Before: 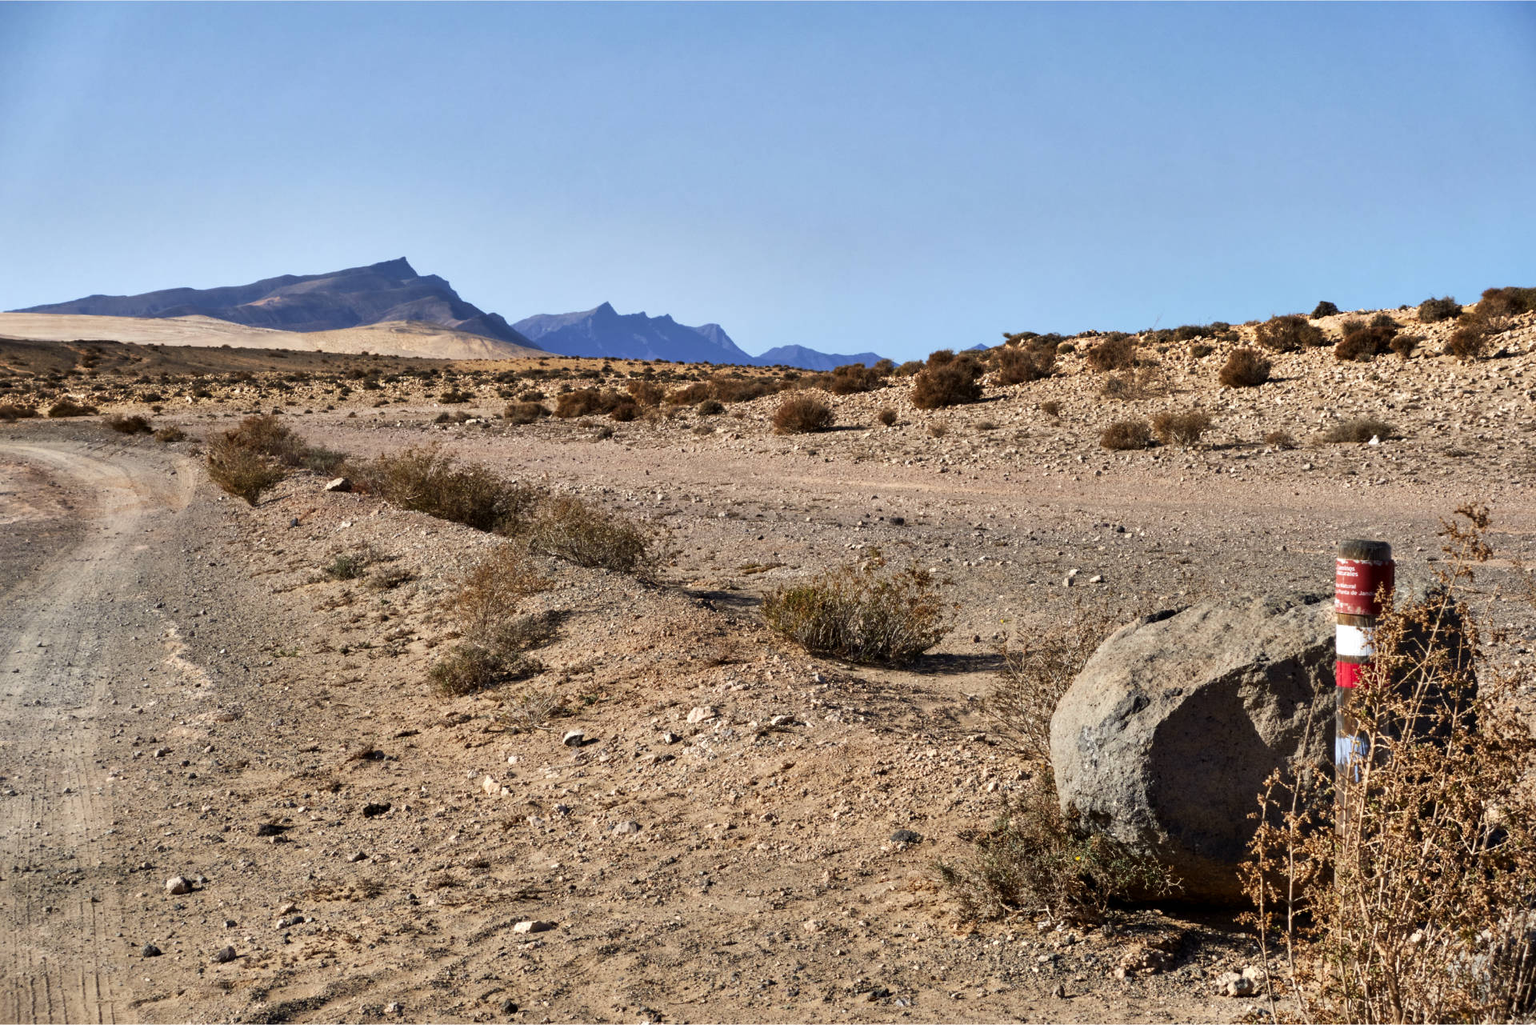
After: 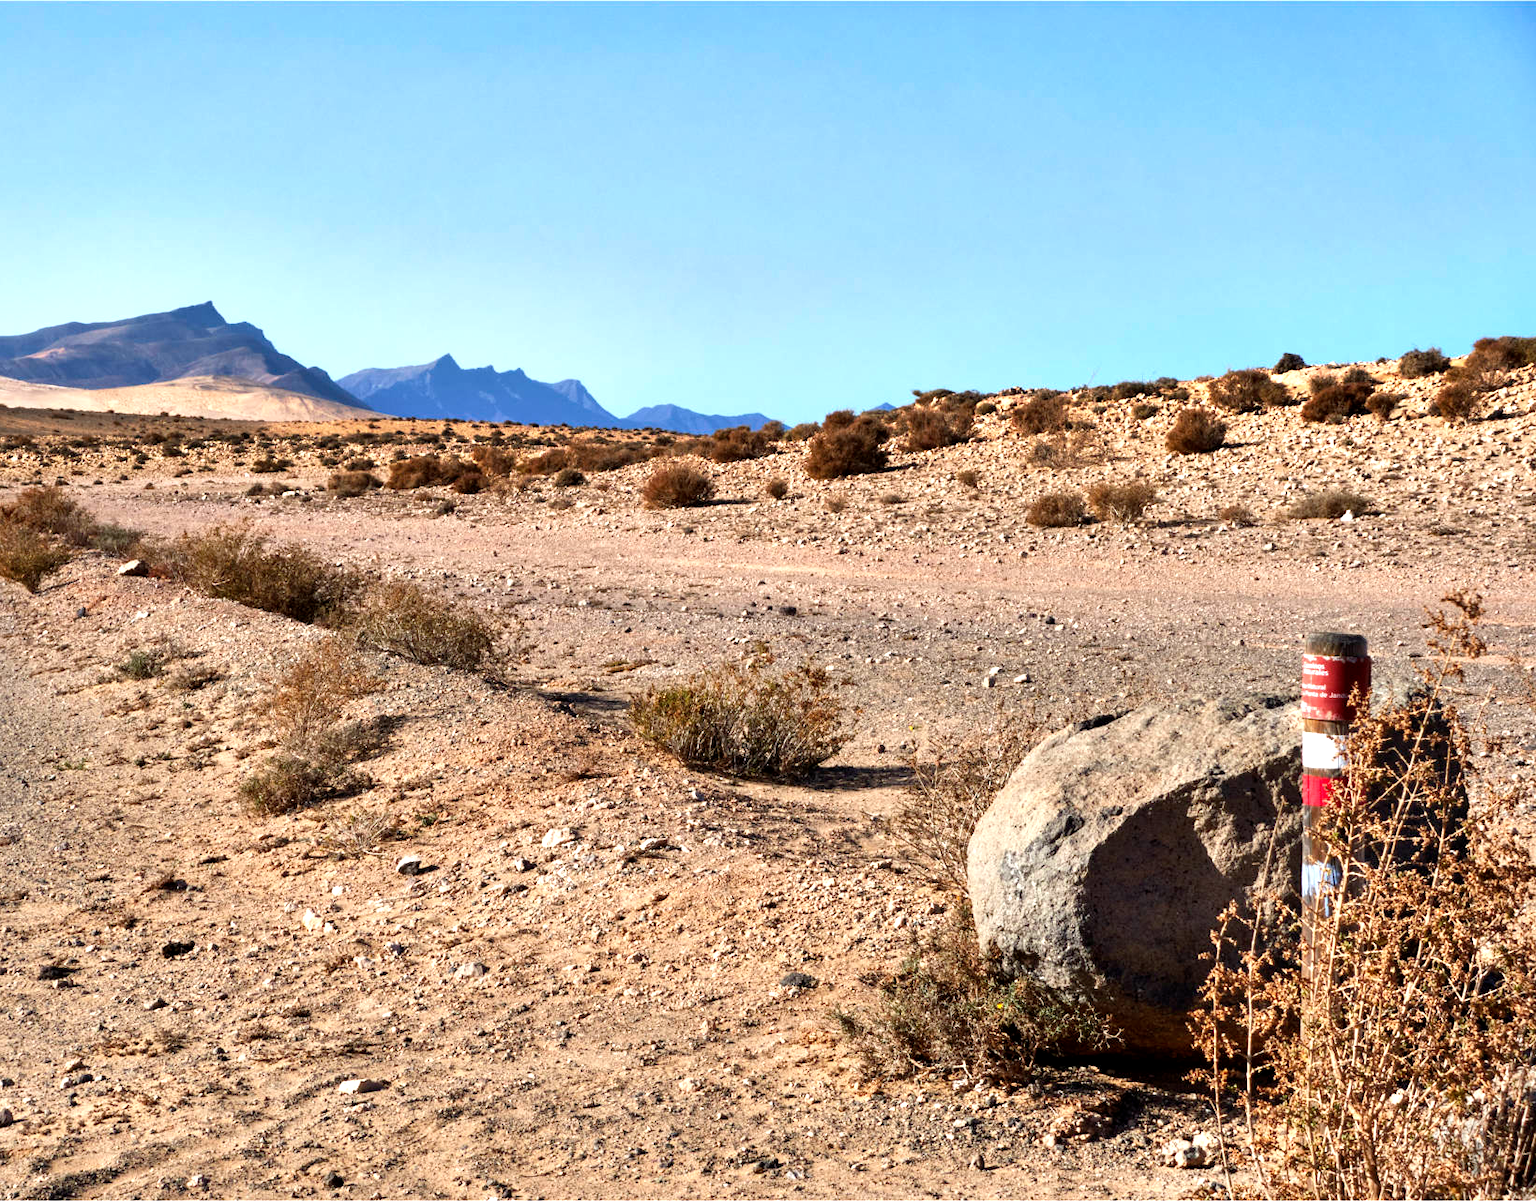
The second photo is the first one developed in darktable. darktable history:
crop and rotate: left 14.656%
local contrast: mode bilateral grid, contrast 14, coarseness 36, detail 105%, midtone range 0.2
exposure: exposure 0.609 EV, compensate highlight preservation false
